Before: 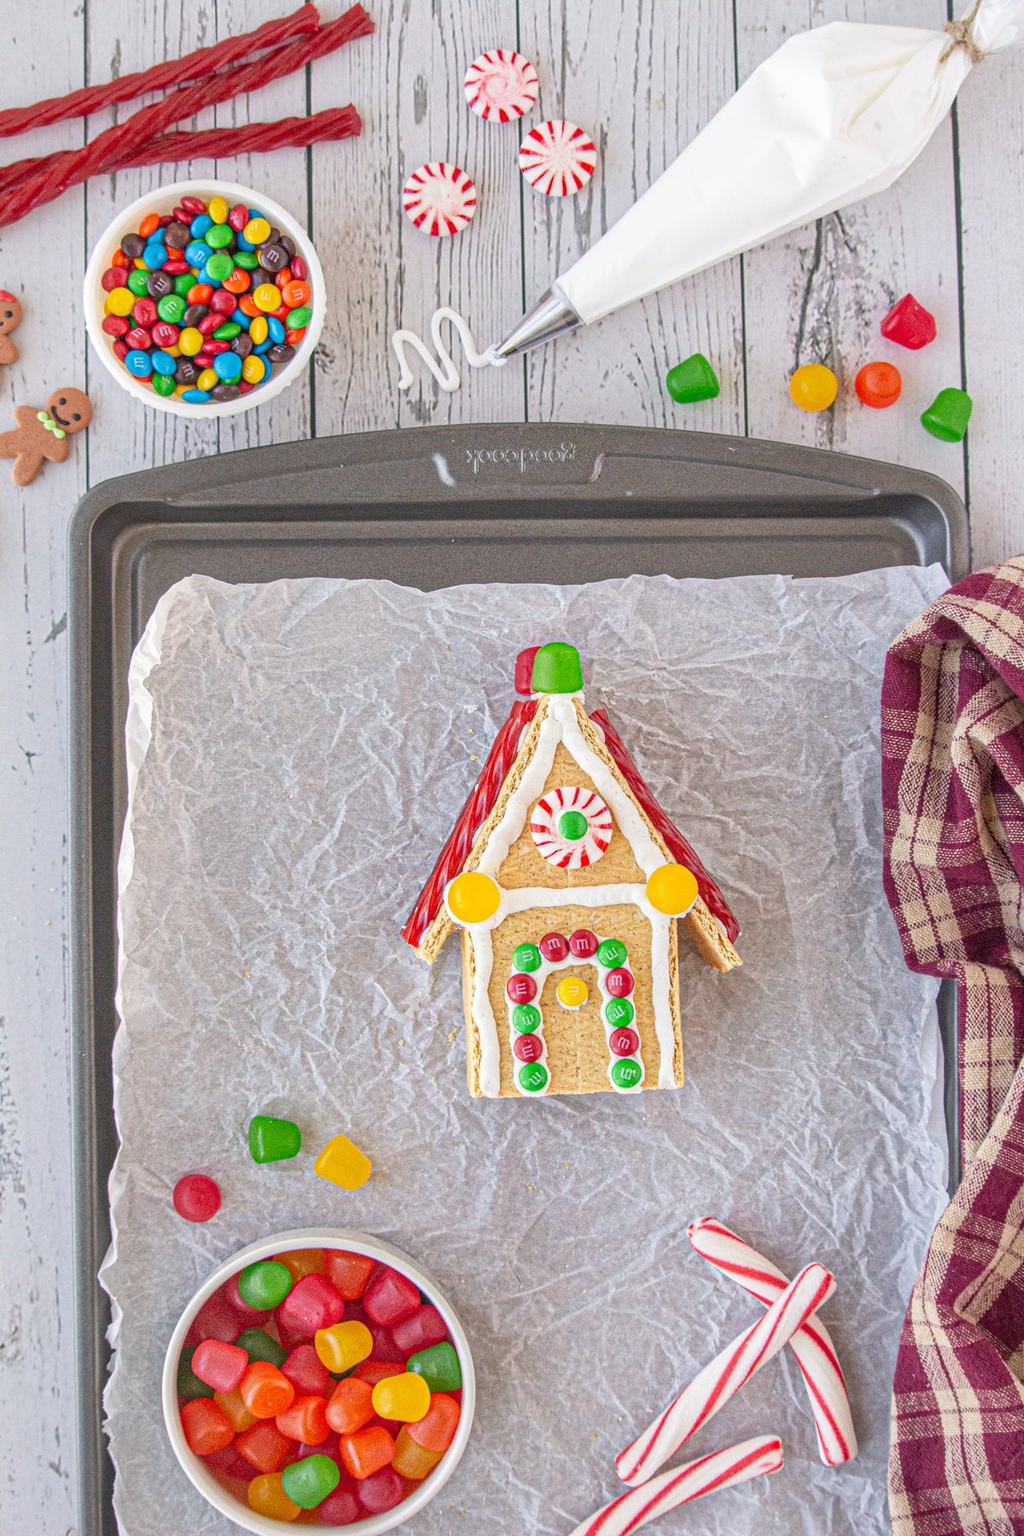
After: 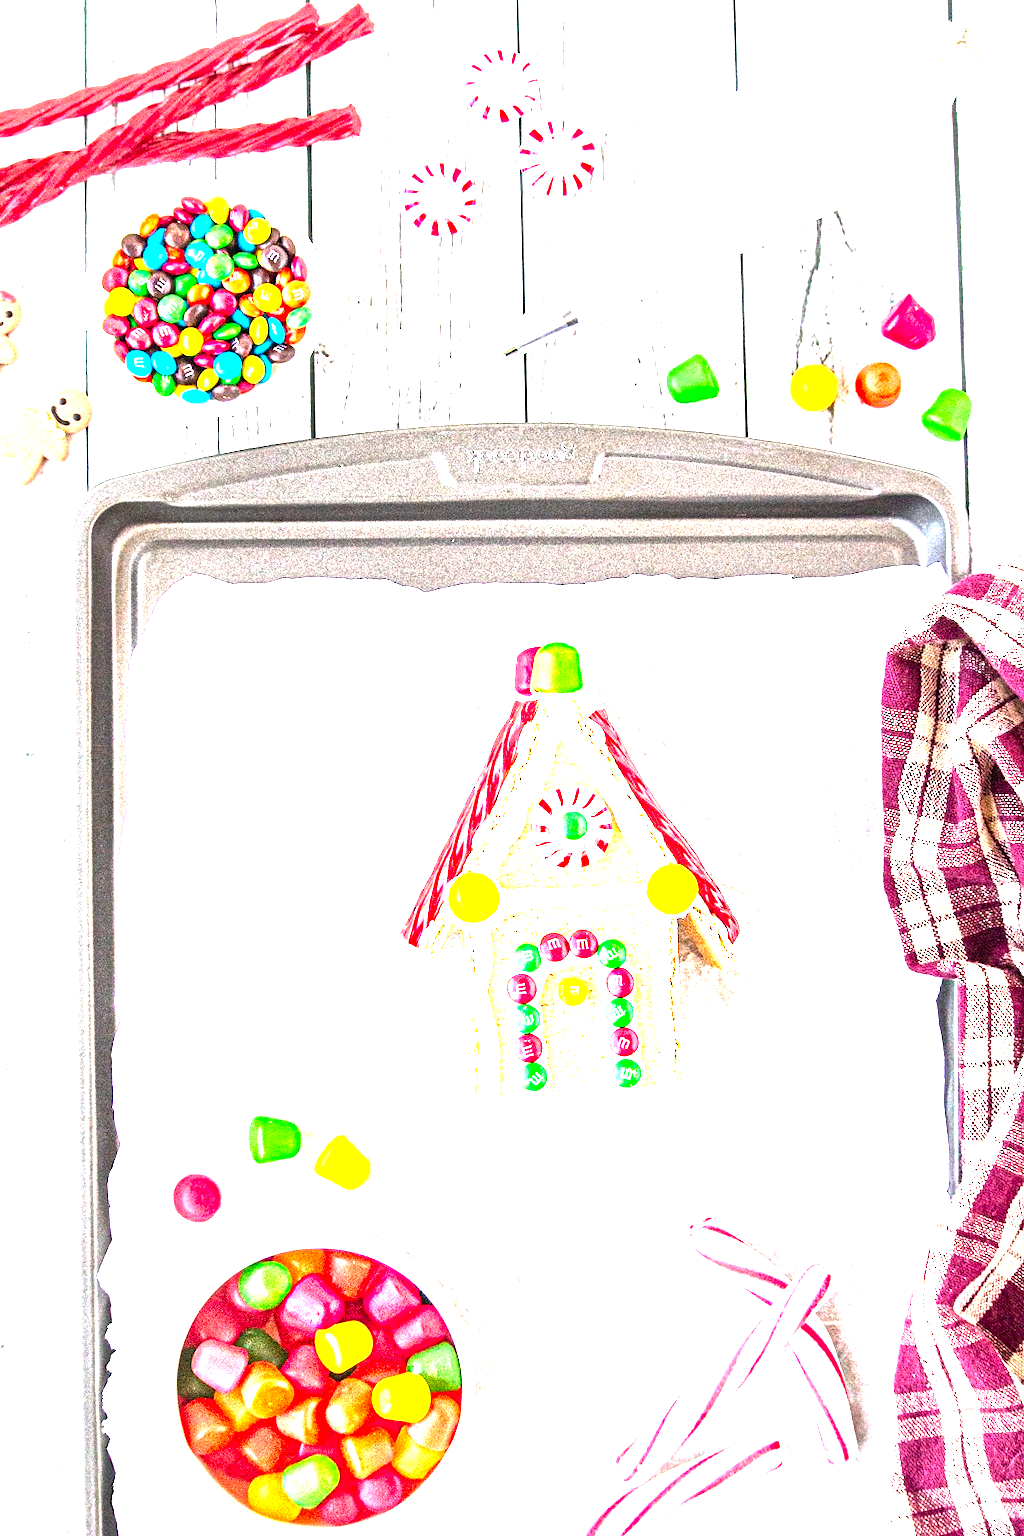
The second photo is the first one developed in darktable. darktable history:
levels: levels [0, 0.281, 0.562]
tone equalizer: -8 EV -1.08 EV, -7 EV -1.01 EV, -6 EV -0.867 EV, -5 EV -0.578 EV, -3 EV 0.578 EV, -2 EV 0.867 EV, -1 EV 1.01 EV, +0 EV 1.08 EV, edges refinement/feathering 500, mask exposure compensation -1.57 EV, preserve details no
